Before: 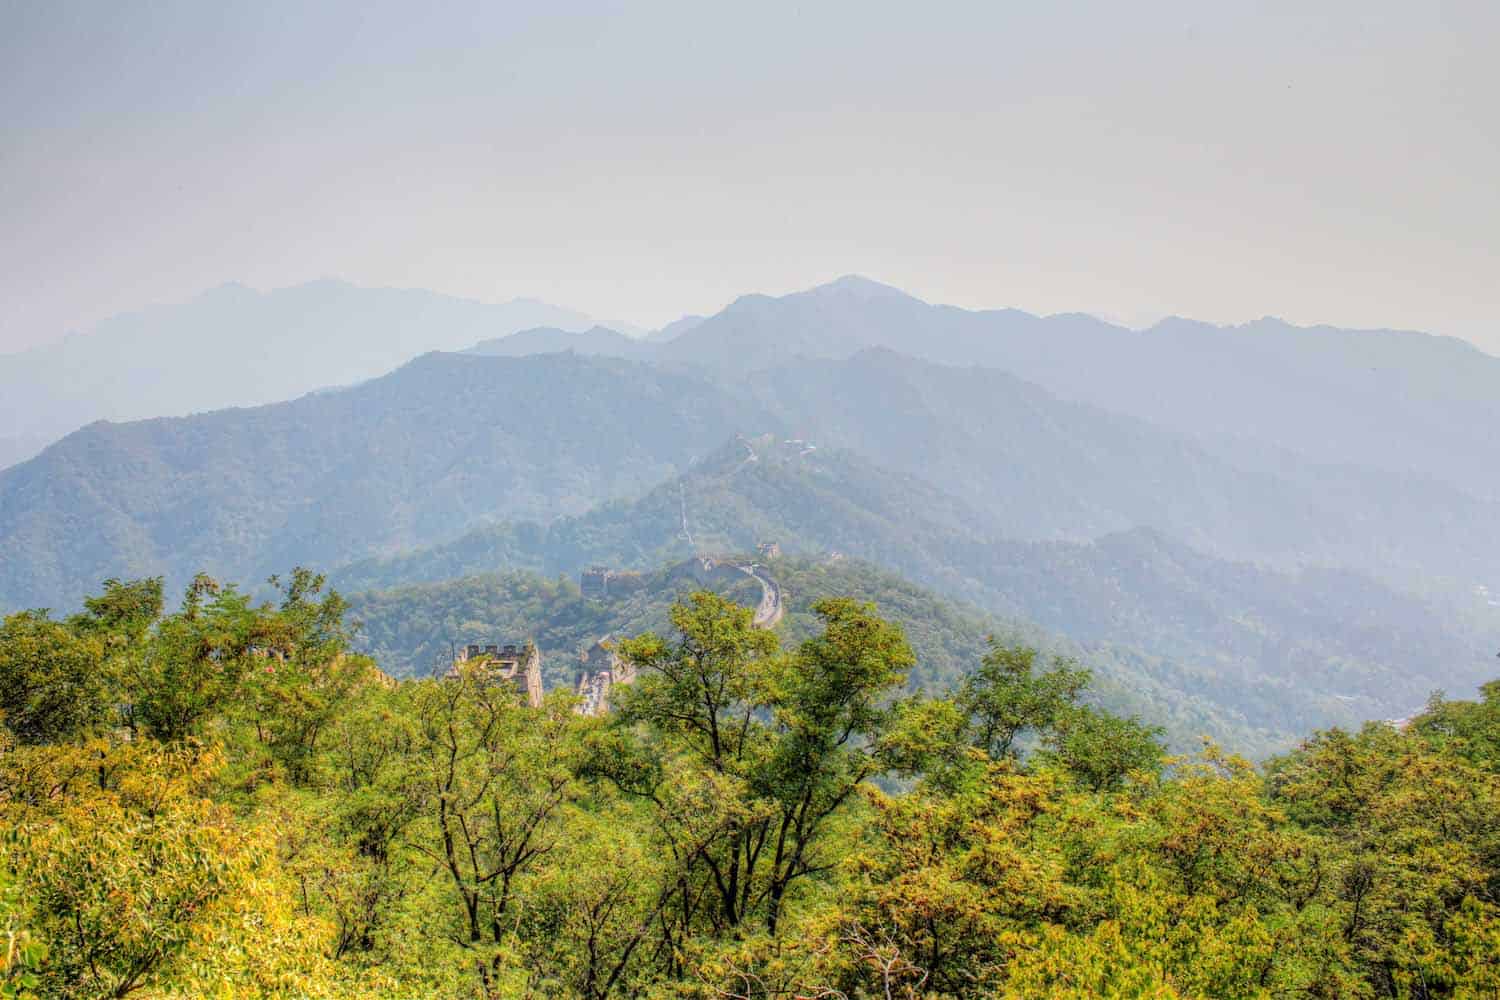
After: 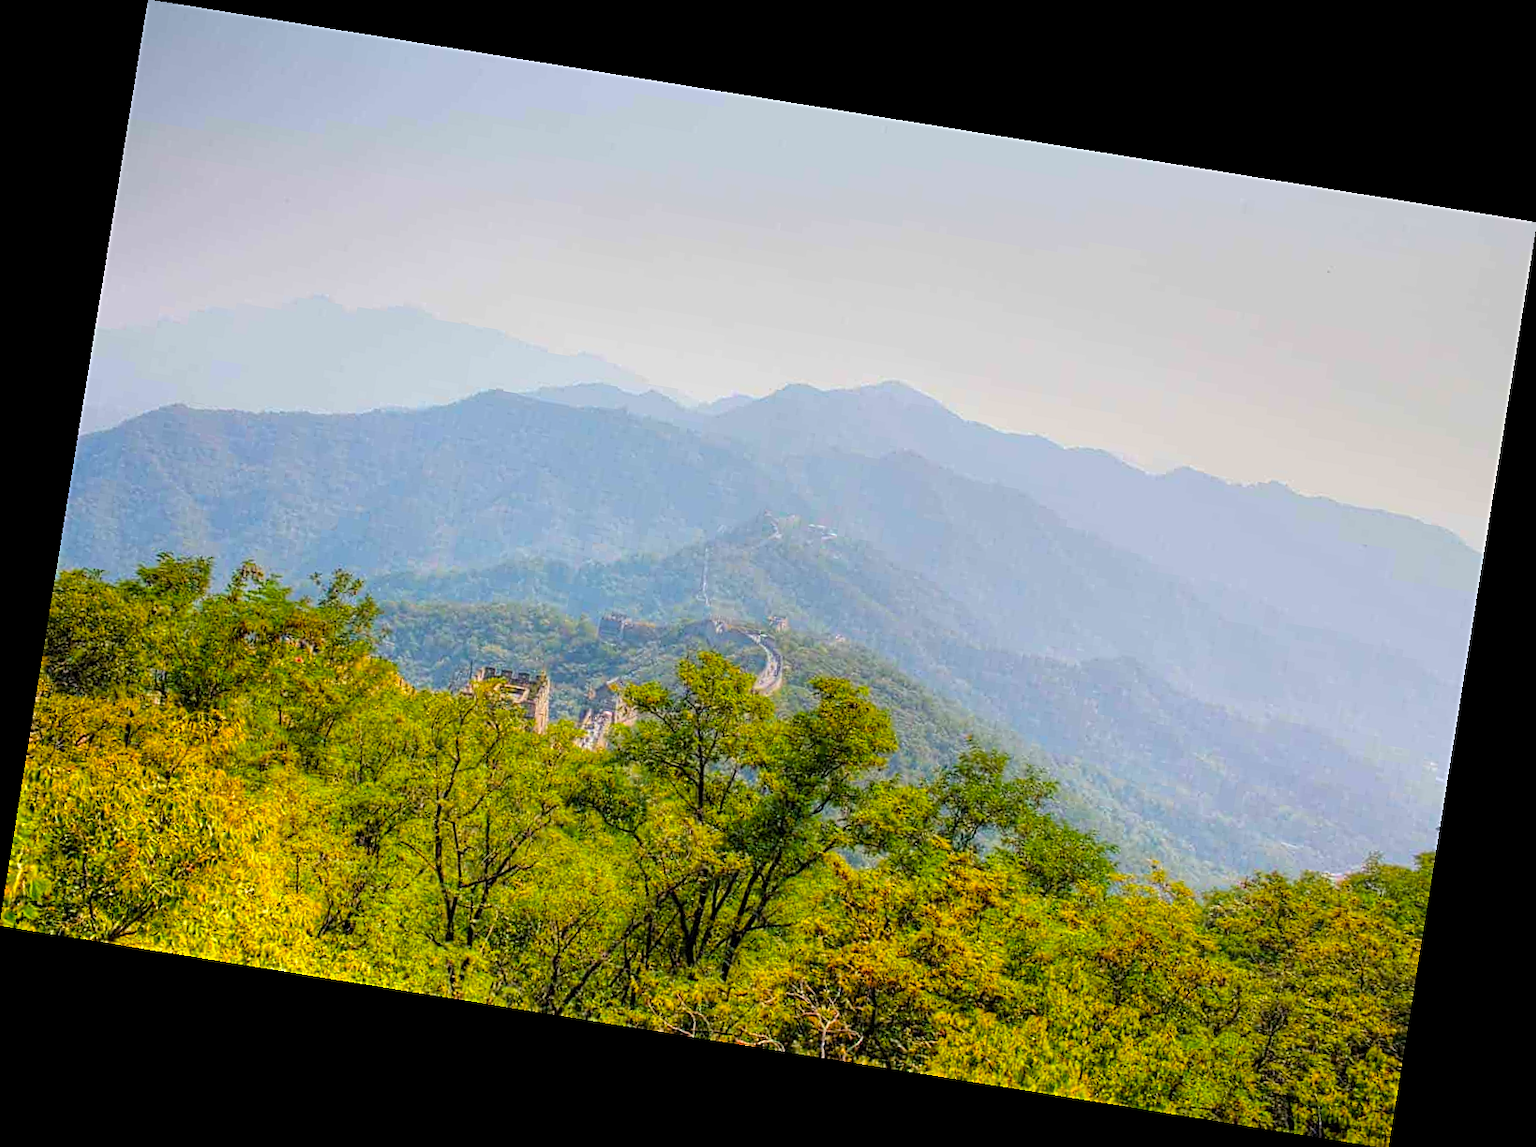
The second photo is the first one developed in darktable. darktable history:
rotate and perspective: rotation 9.12°, automatic cropping off
color balance rgb: linear chroma grading › global chroma 10%, perceptual saturation grading › global saturation 30%, global vibrance 10%
sharpen: on, module defaults
